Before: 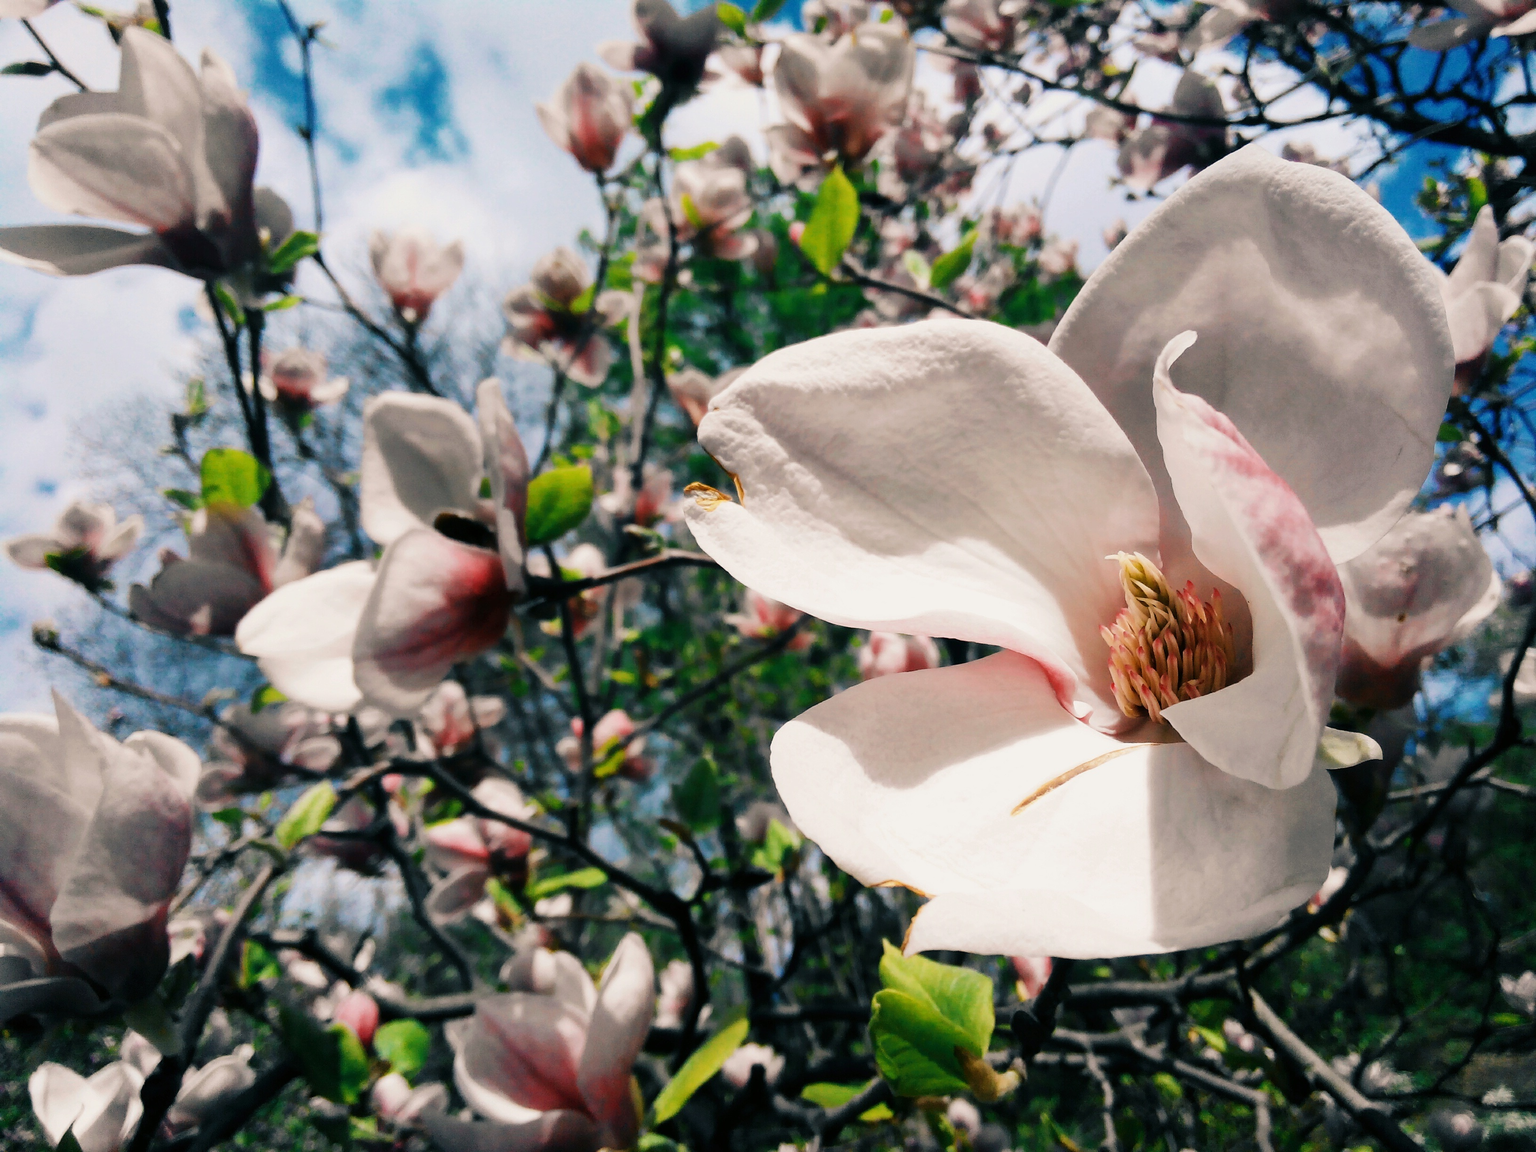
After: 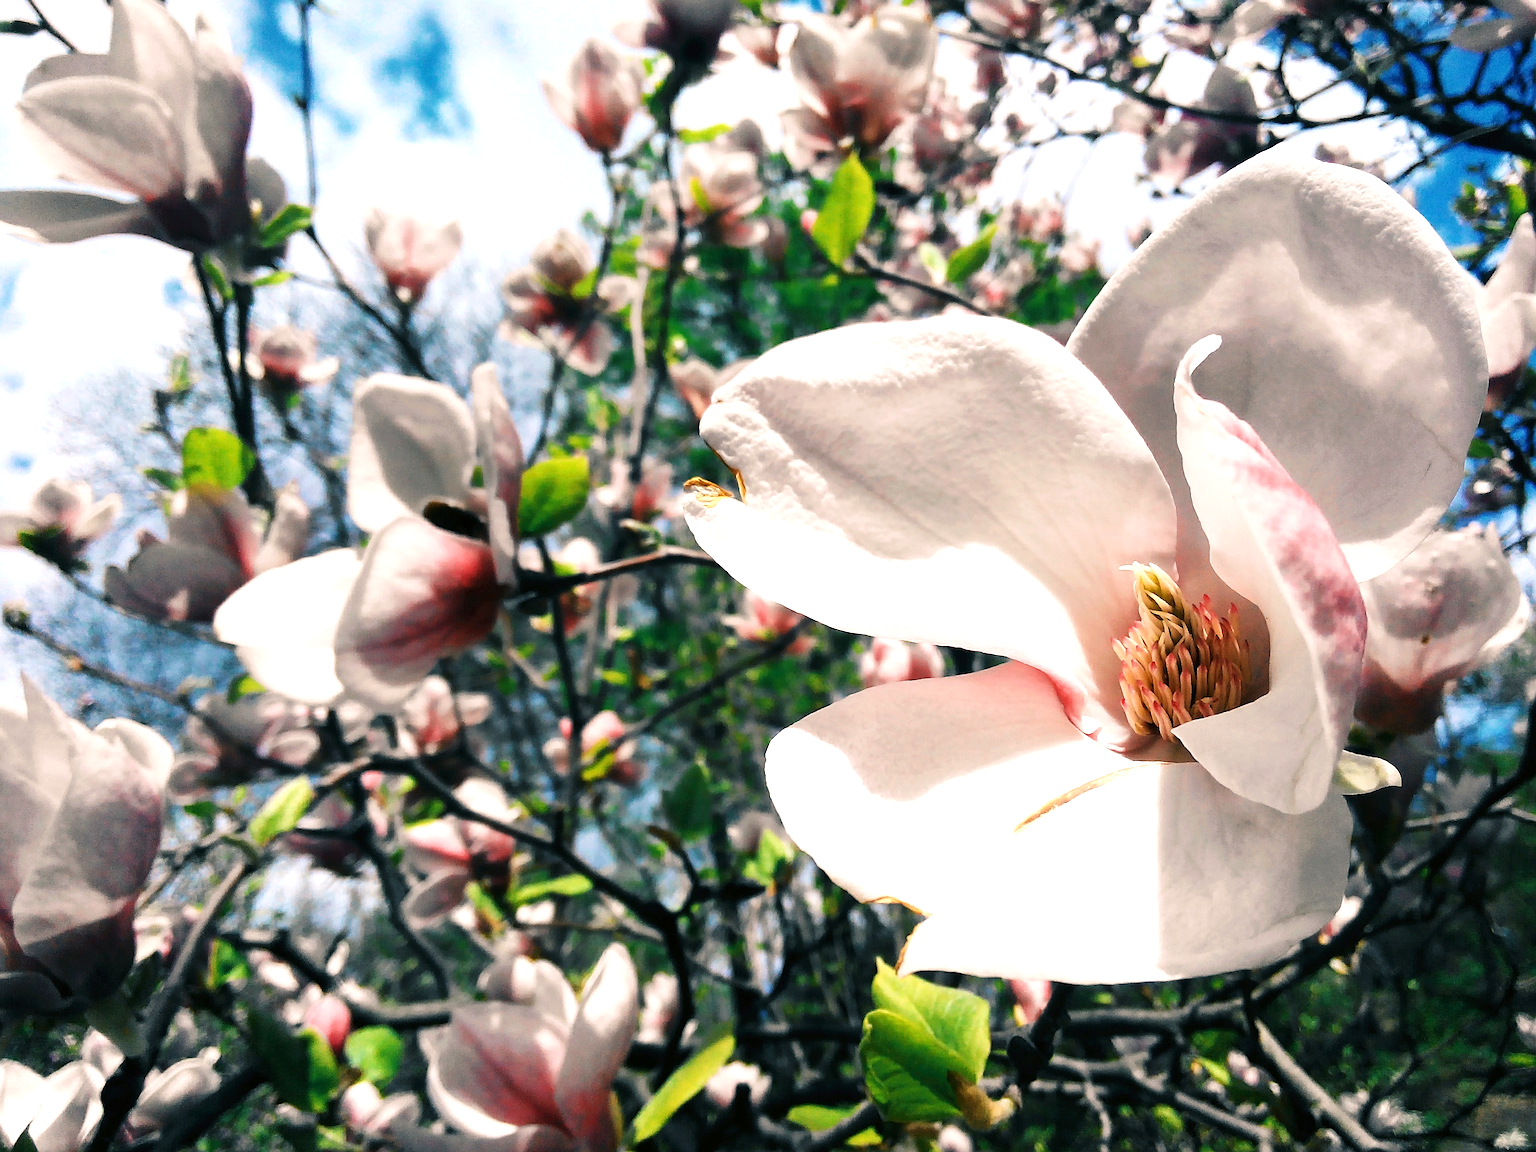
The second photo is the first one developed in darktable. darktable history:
crop and rotate: angle -1.69°
exposure: exposure 0.661 EV, compensate highlight preservation false
sharpen: on, module defaults
